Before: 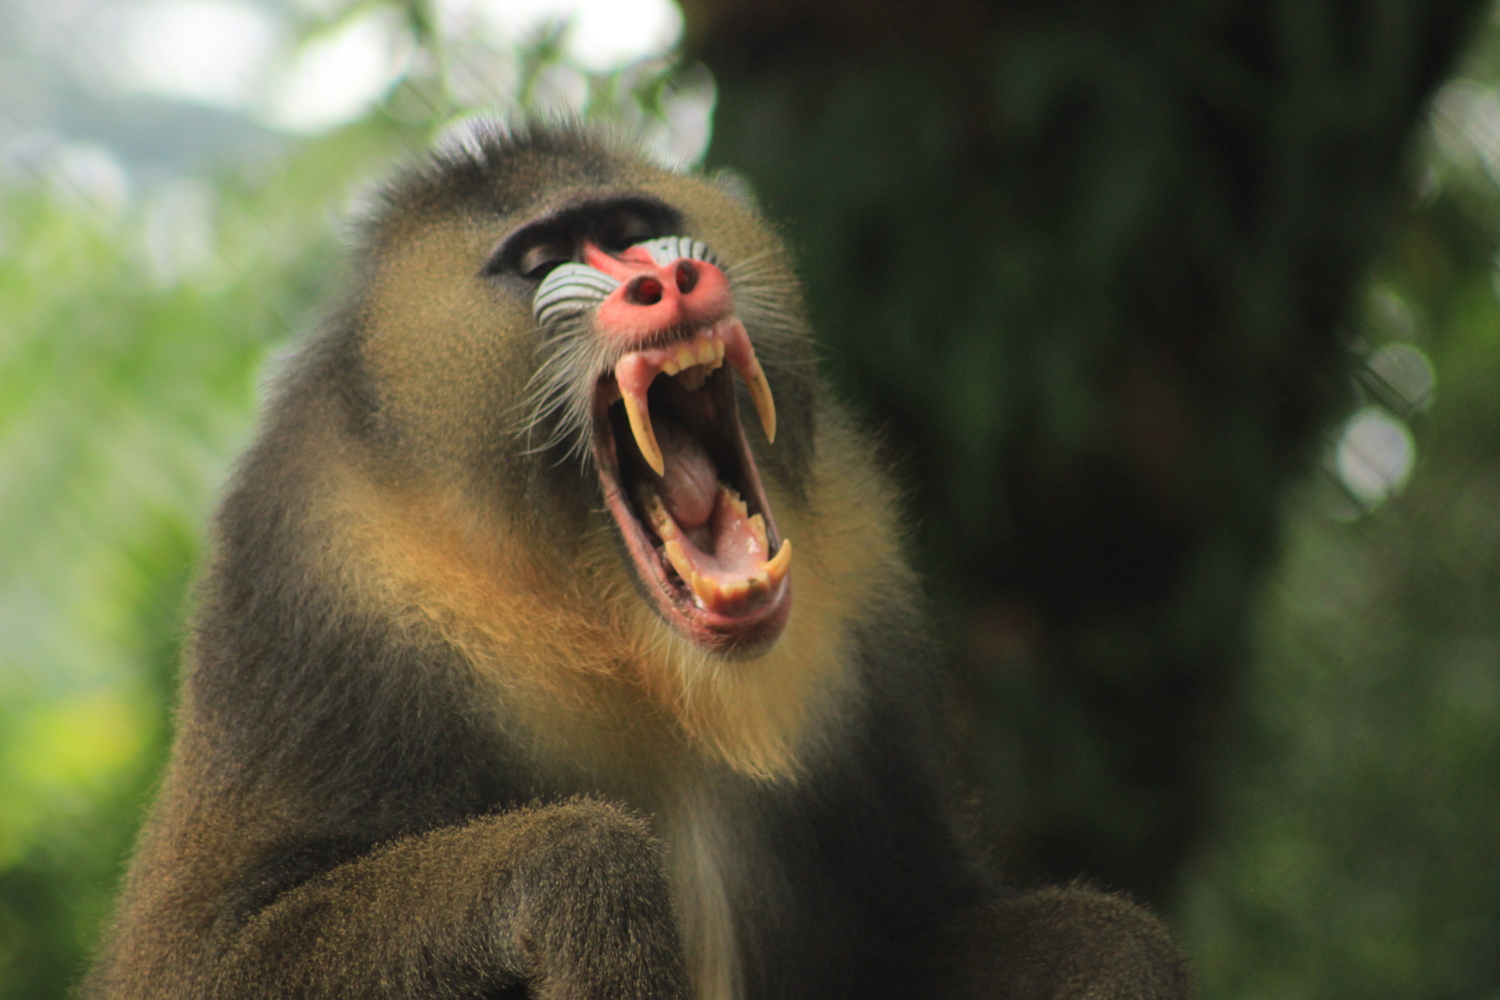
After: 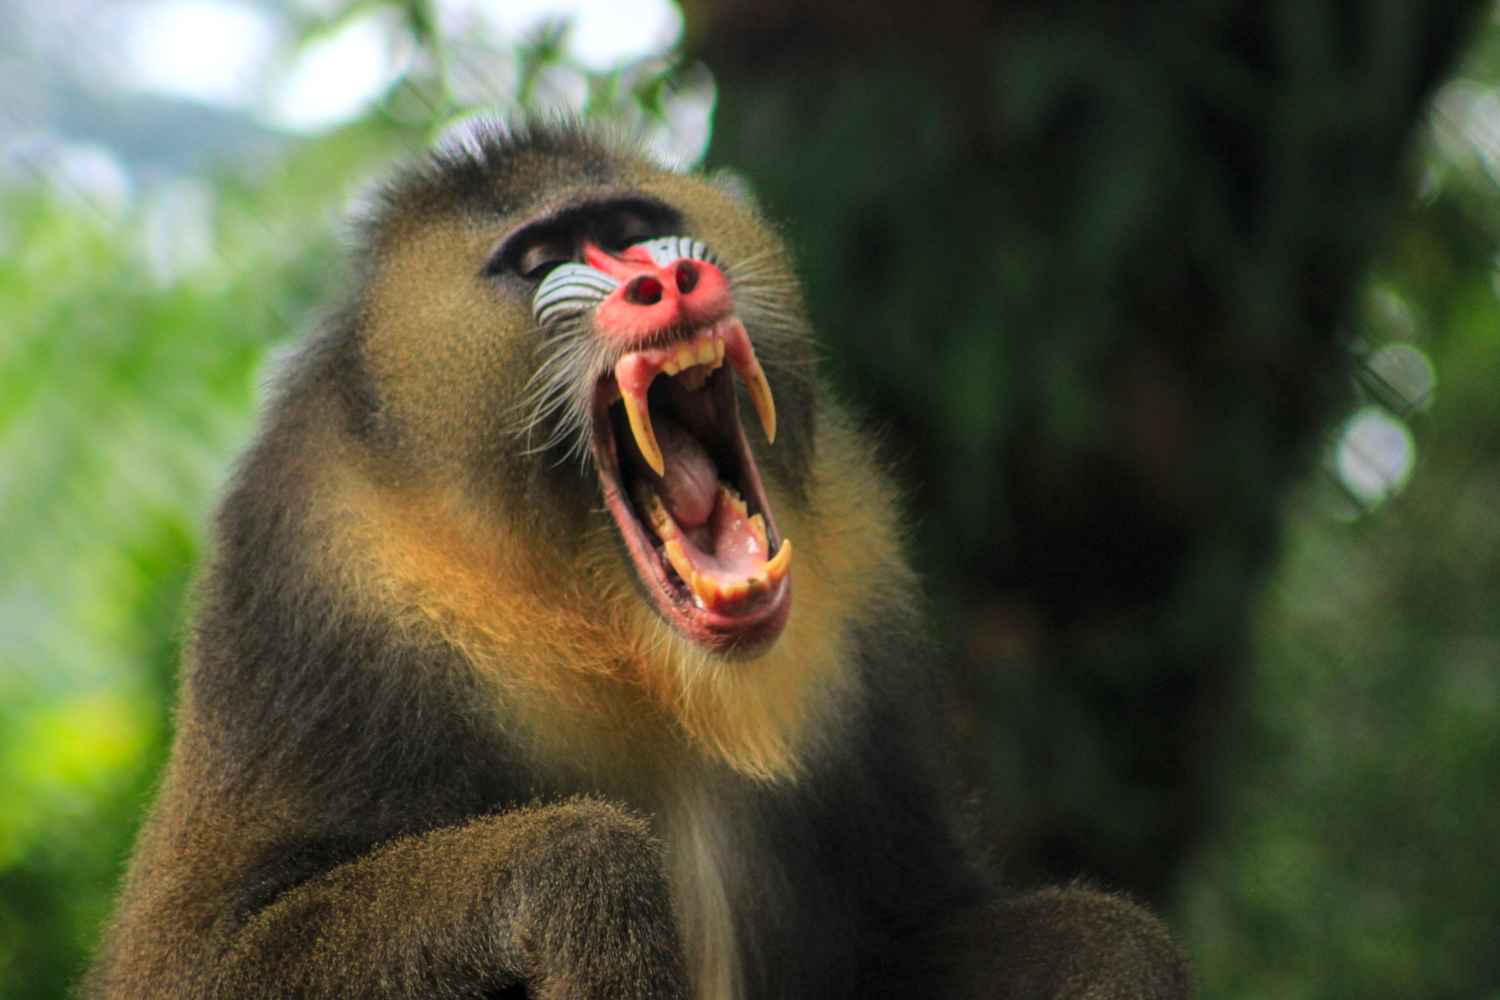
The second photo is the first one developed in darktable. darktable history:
contrast brightness saturation: brightness -0.017, saturation 0.353
color calibration: illuminant as shot in camera, x 0.358, y 0.373, temperature 4628.91 K
local contrast: detail 130%
